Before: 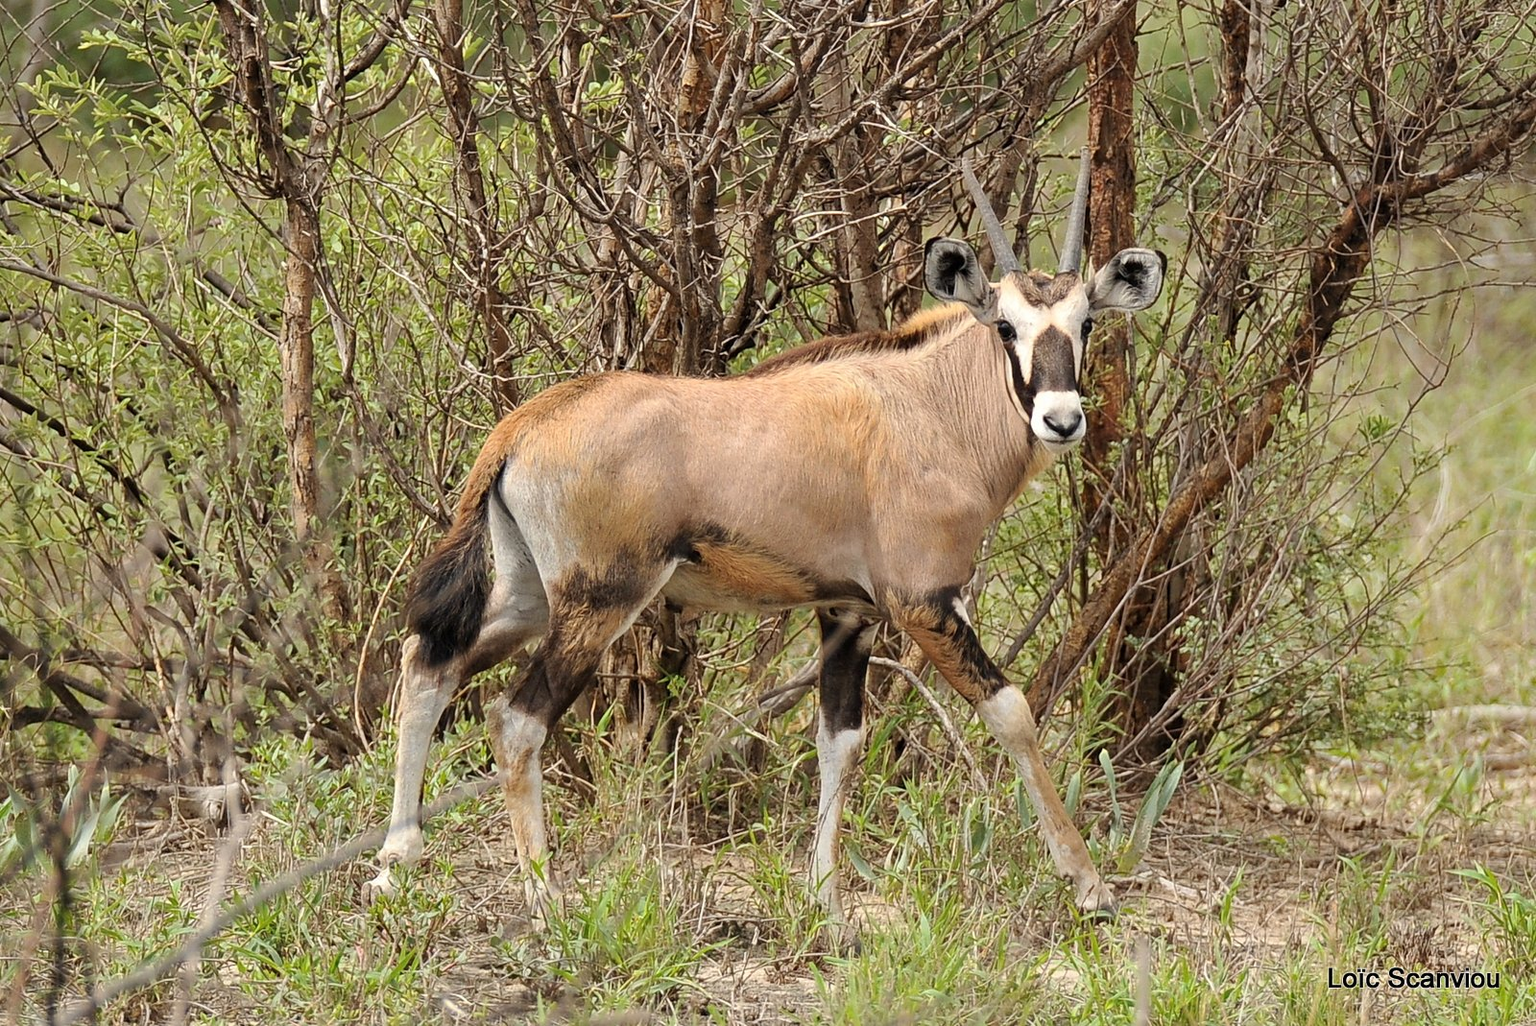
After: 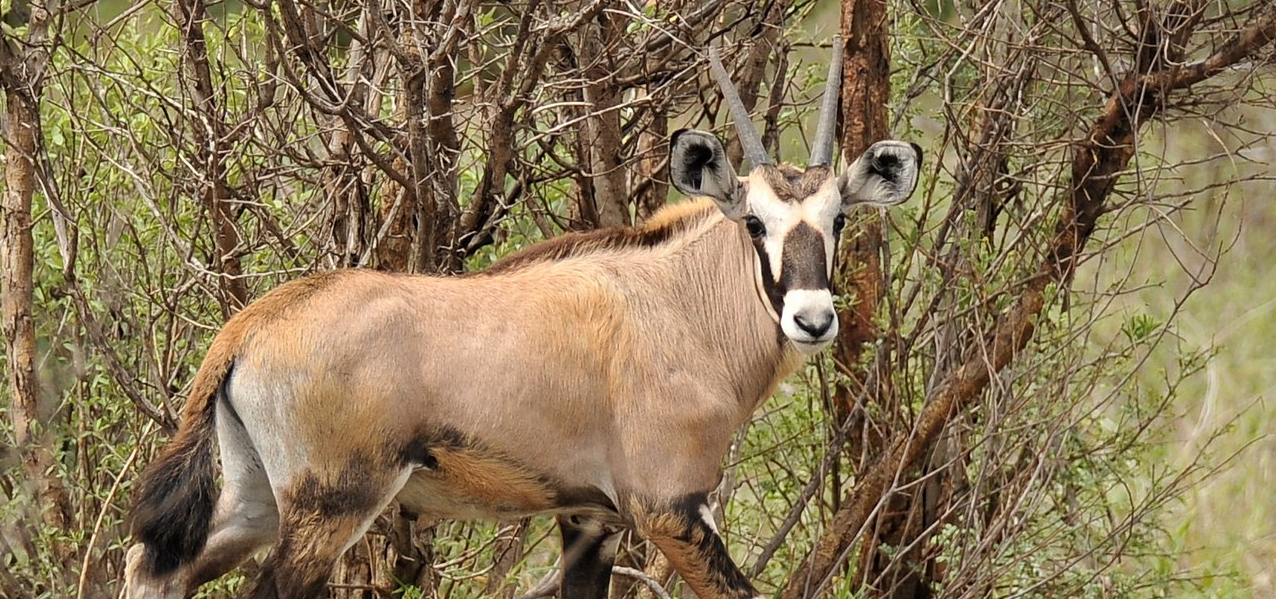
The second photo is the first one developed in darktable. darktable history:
crop: left 18.329%, top 11.07%, right 1.9%, bottom 32.852%
